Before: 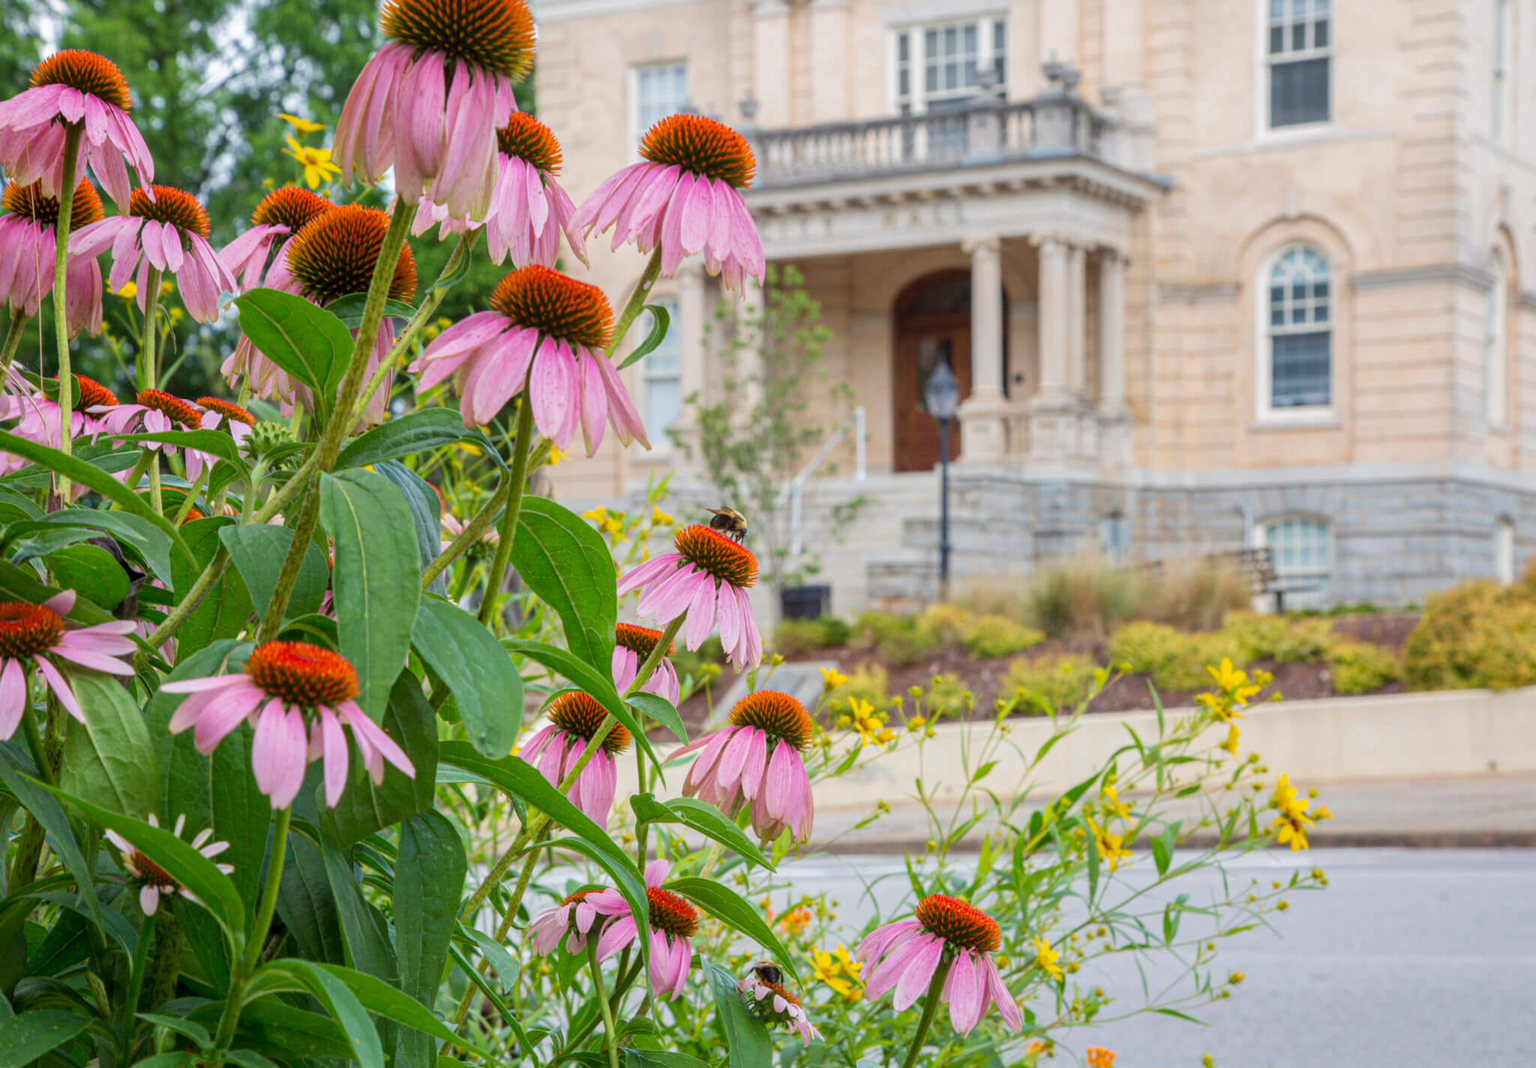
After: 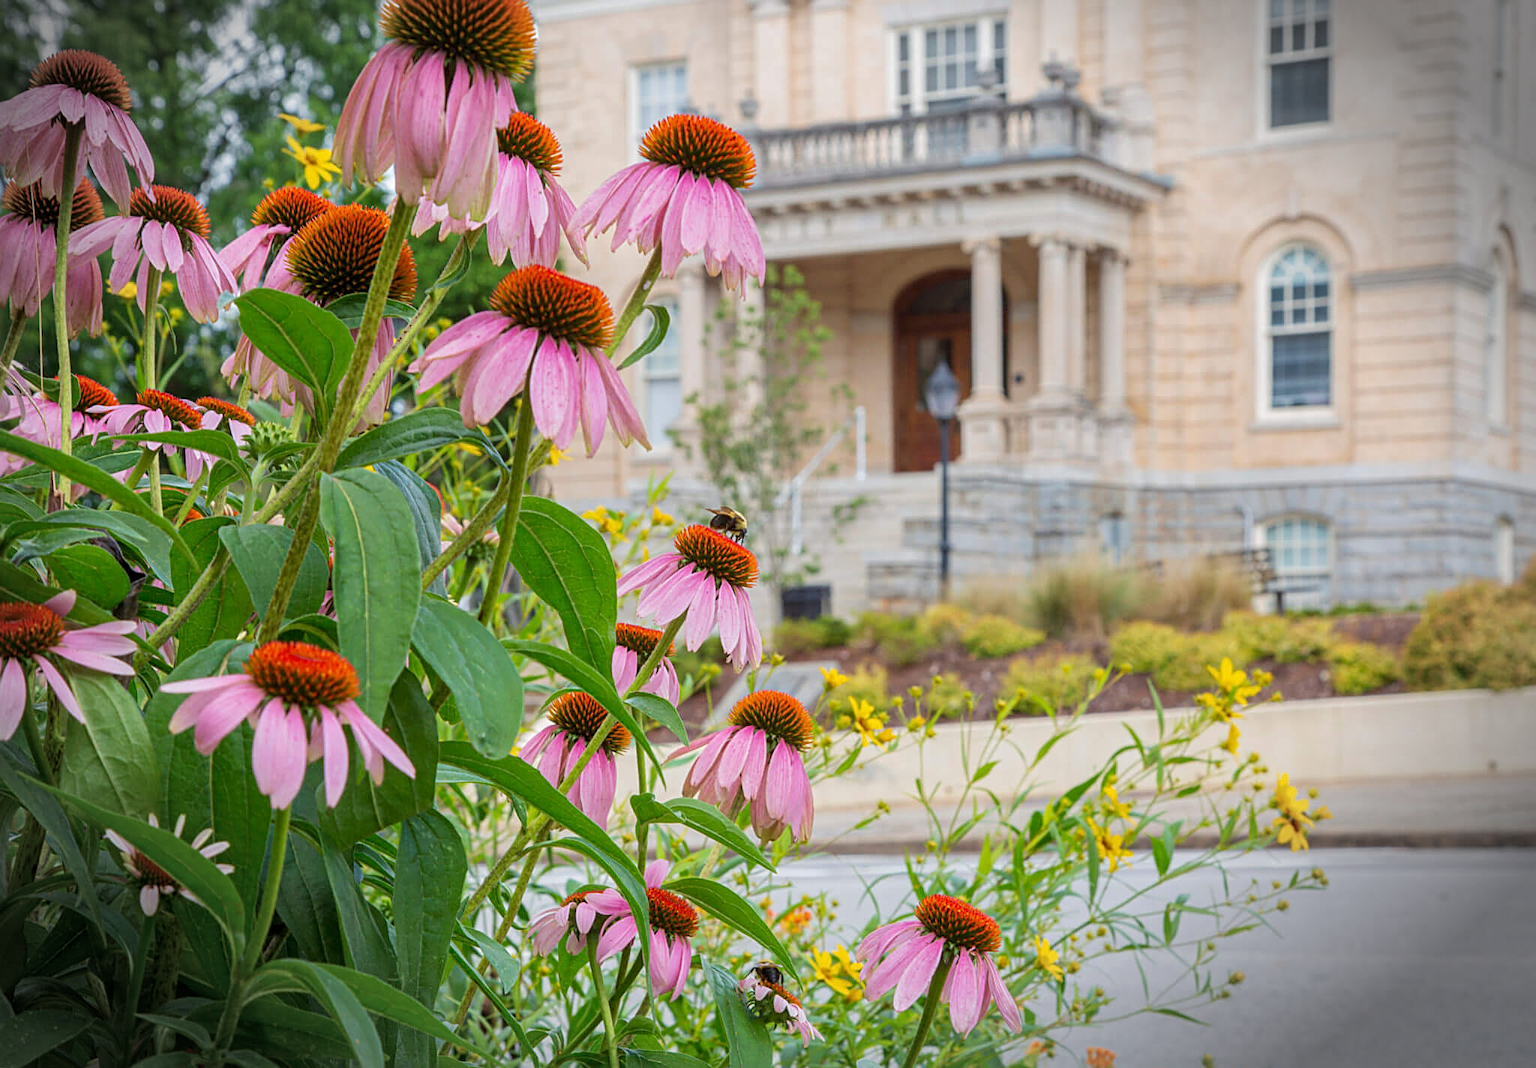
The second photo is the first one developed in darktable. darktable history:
vignetting: fall-off start 90.4%, fall-off radius 39.3%, brightness -0.691, center (-0.033, -0.041), width/height ratio 1.226, shape 1.3
sharpen: amount 0.597
